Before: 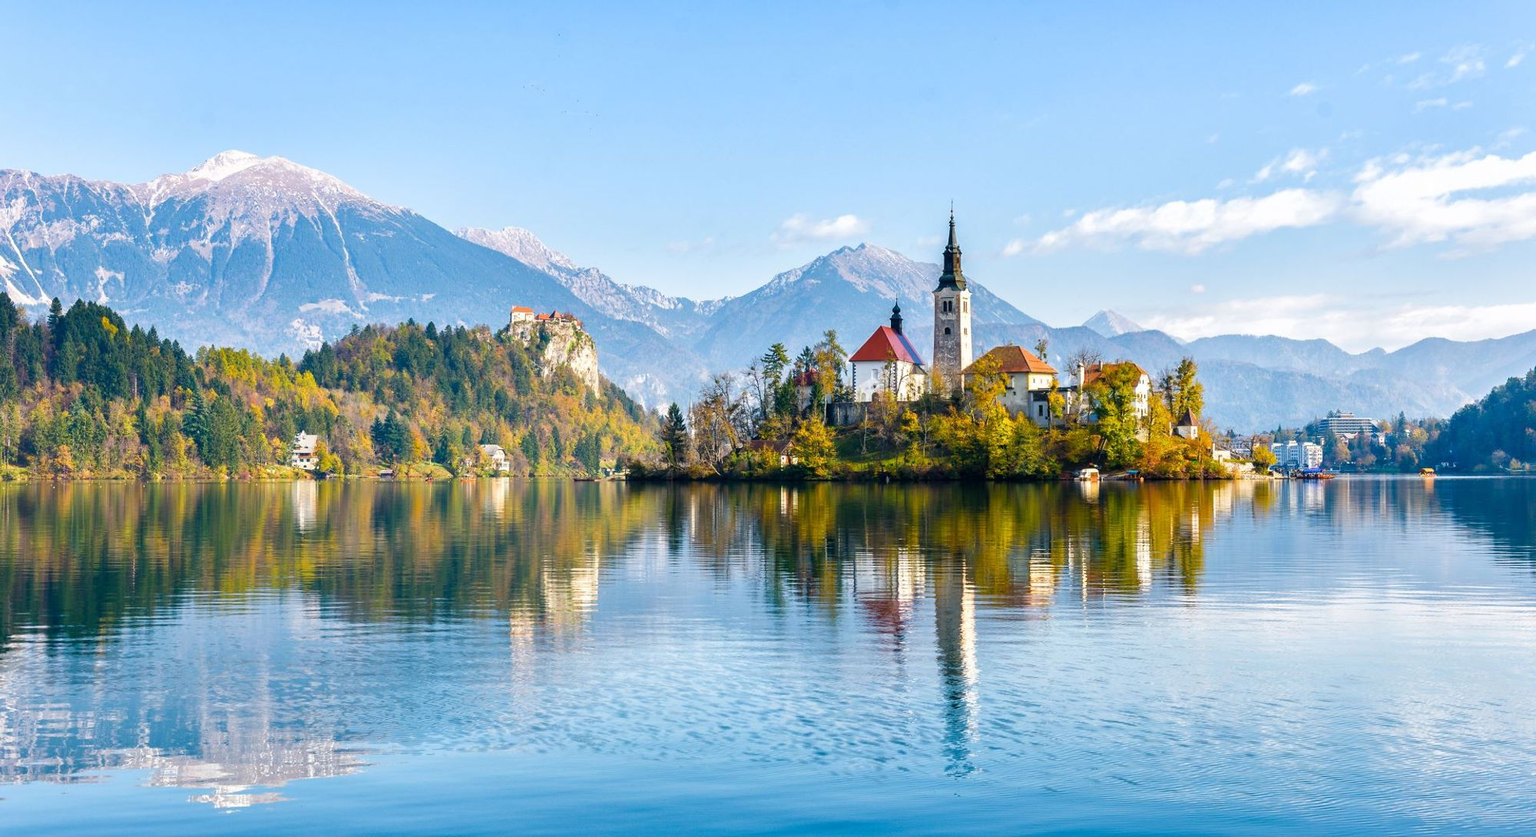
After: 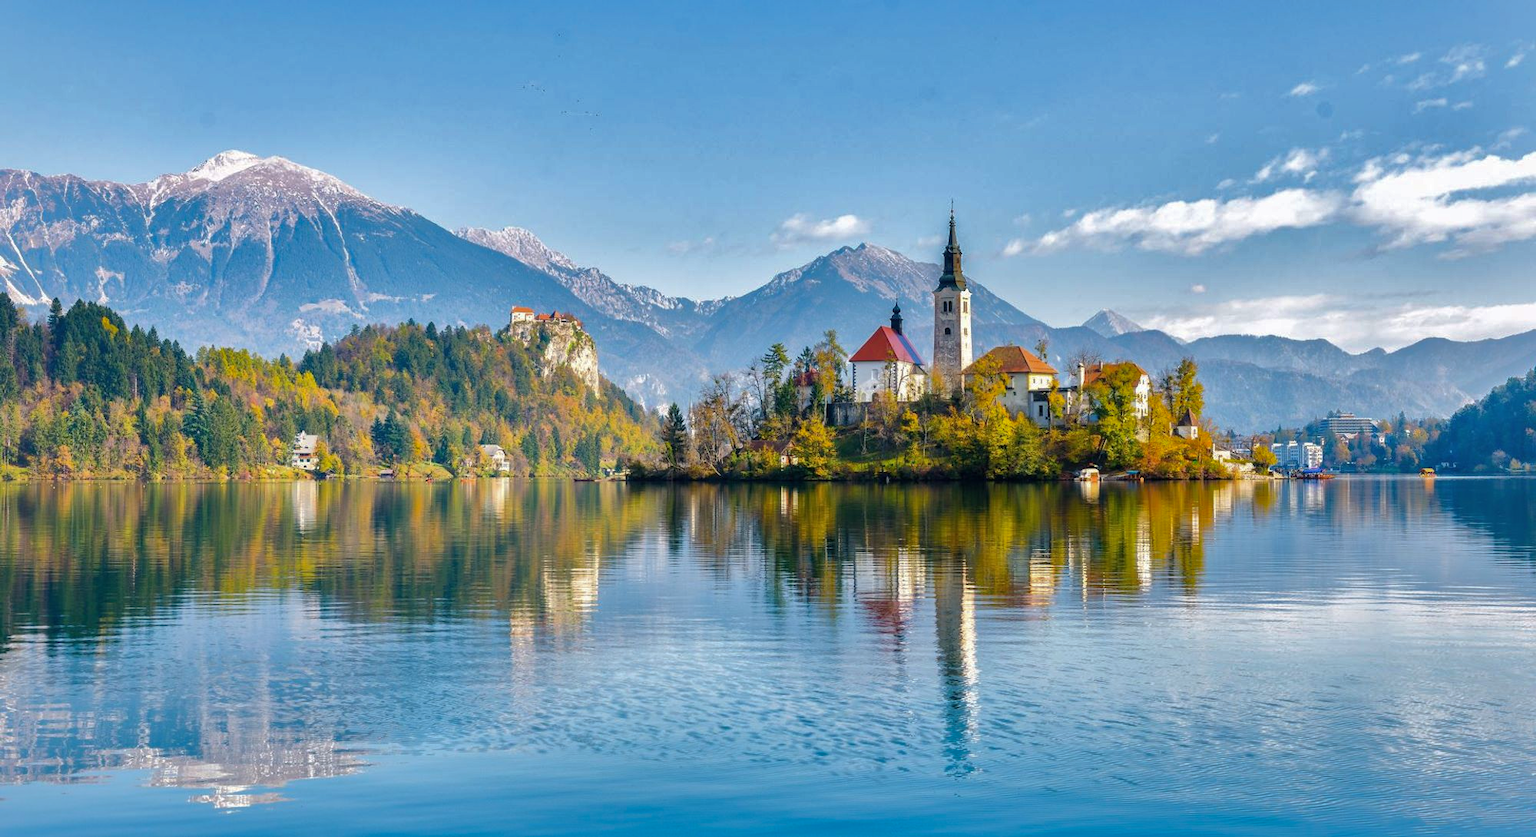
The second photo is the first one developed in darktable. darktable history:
shadows and highlights: shadows 25, highlights -71.03
